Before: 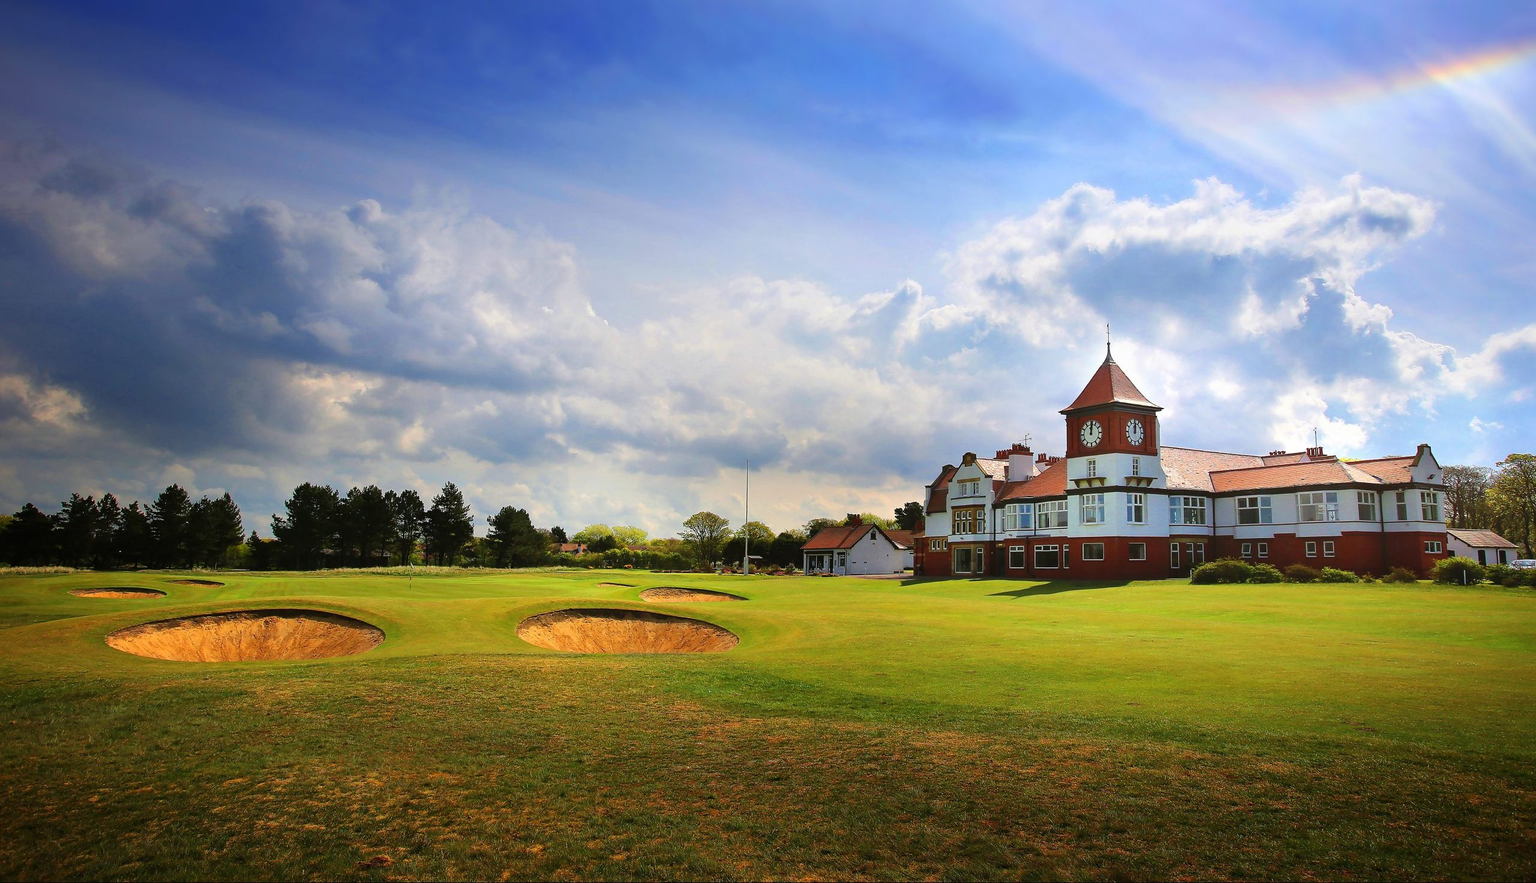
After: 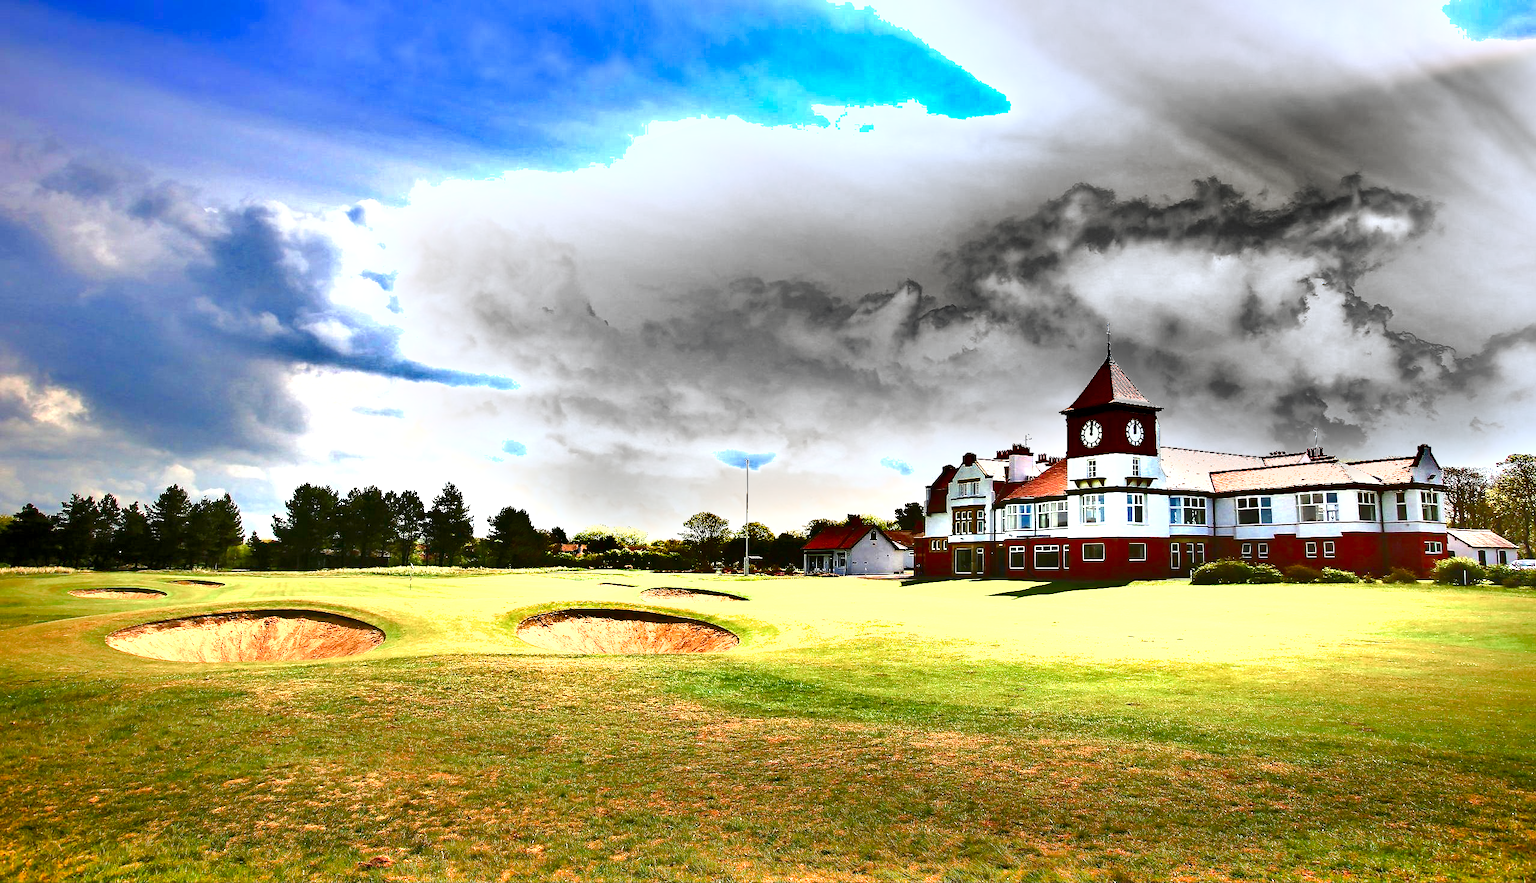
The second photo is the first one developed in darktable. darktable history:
shadows and highlights: shadows 75, highlights -60.85, soften with gaussian
color balance rgb: perceptual saturation grading › global saturation 20%, perceptual saturation grading › highlights -50%, perceptual saturation grading › shadows 30%, perceptual brilliance grading › global brilliance 10%, perceptual brilliance grading › shadows 15%
exposure: black level correction 0.001, exposure 1.3 EV, compensate highlight preservation false
contrast brightness saturation: contrast 0.03, brightness -0.04
